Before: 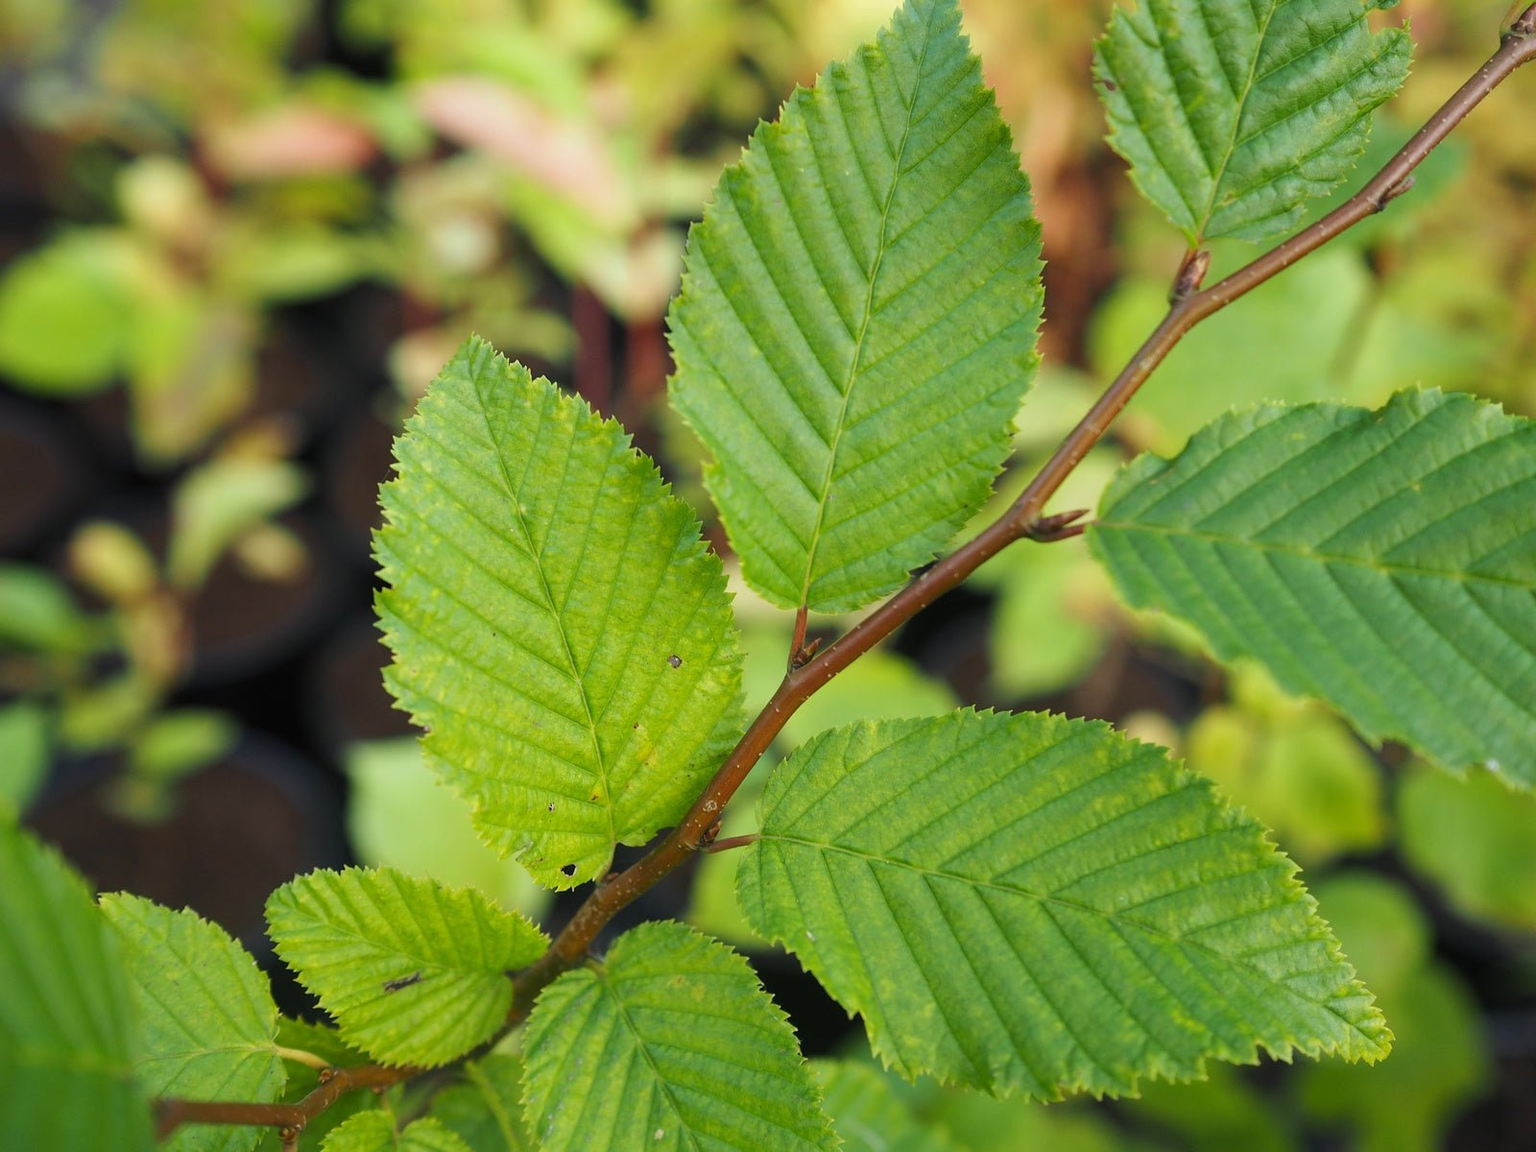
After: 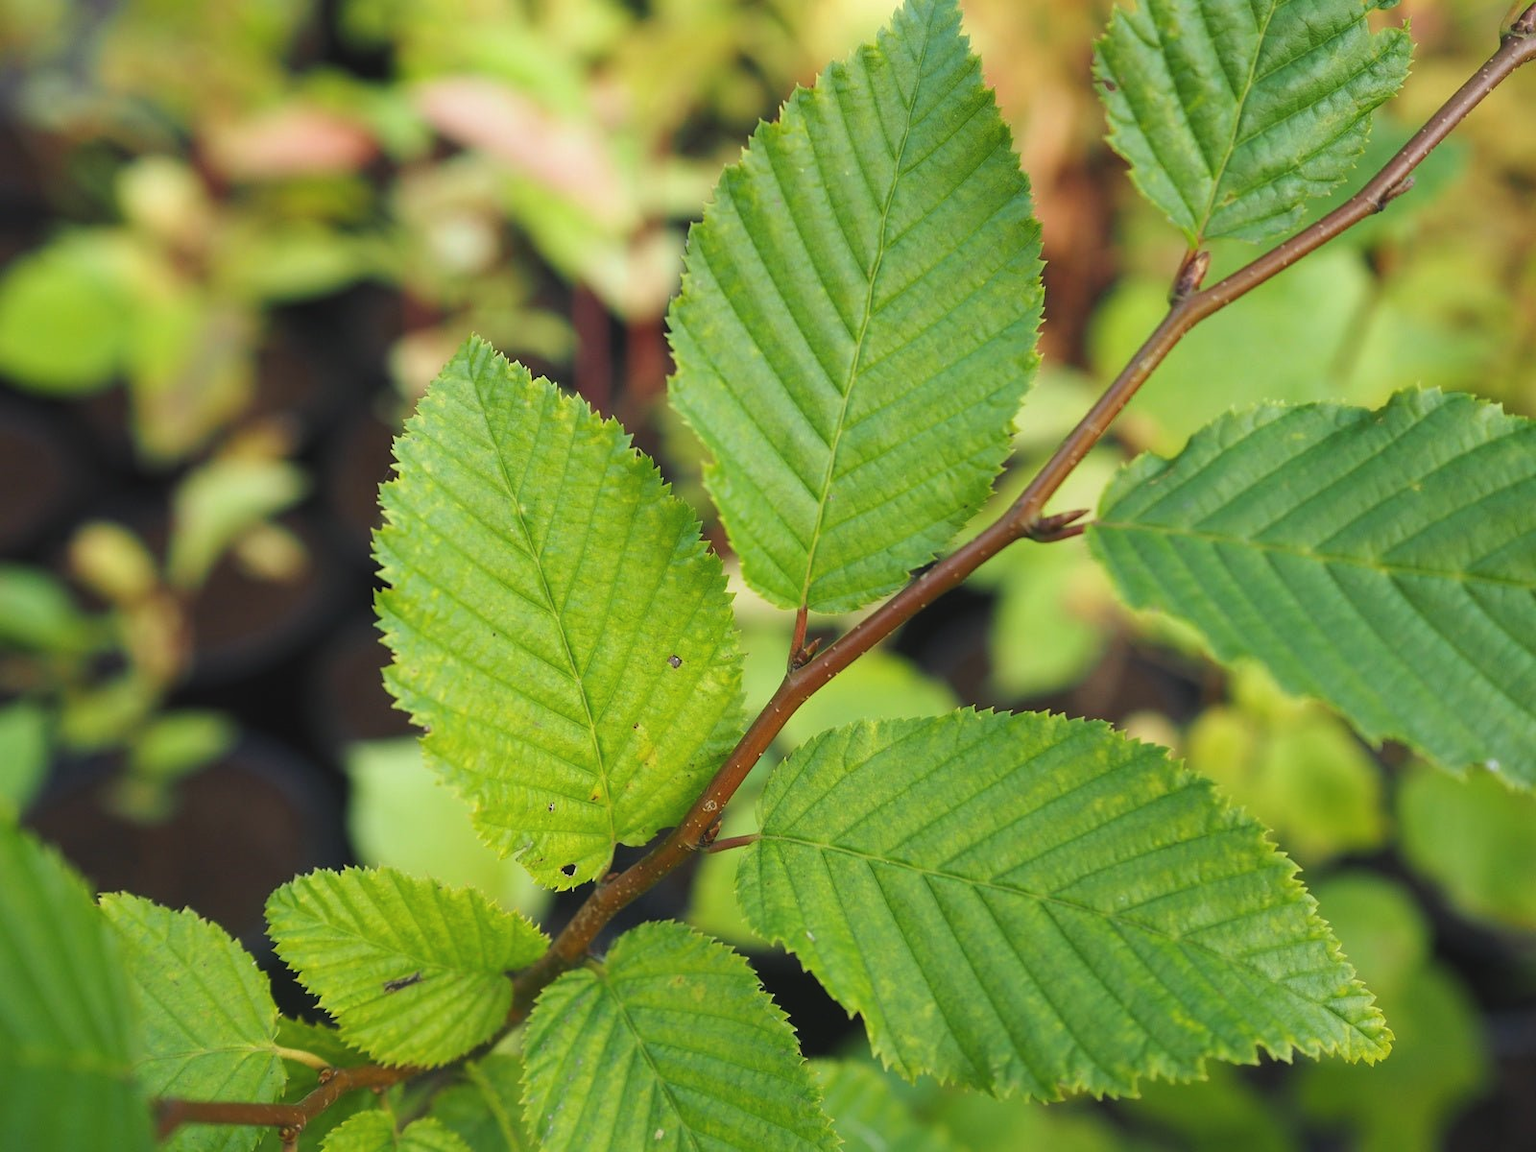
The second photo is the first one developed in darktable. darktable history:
tone equalizer: on, module defaults
exposure: black level correction -0.005, exposure 0.054 EV, compensate highlight preservation false
